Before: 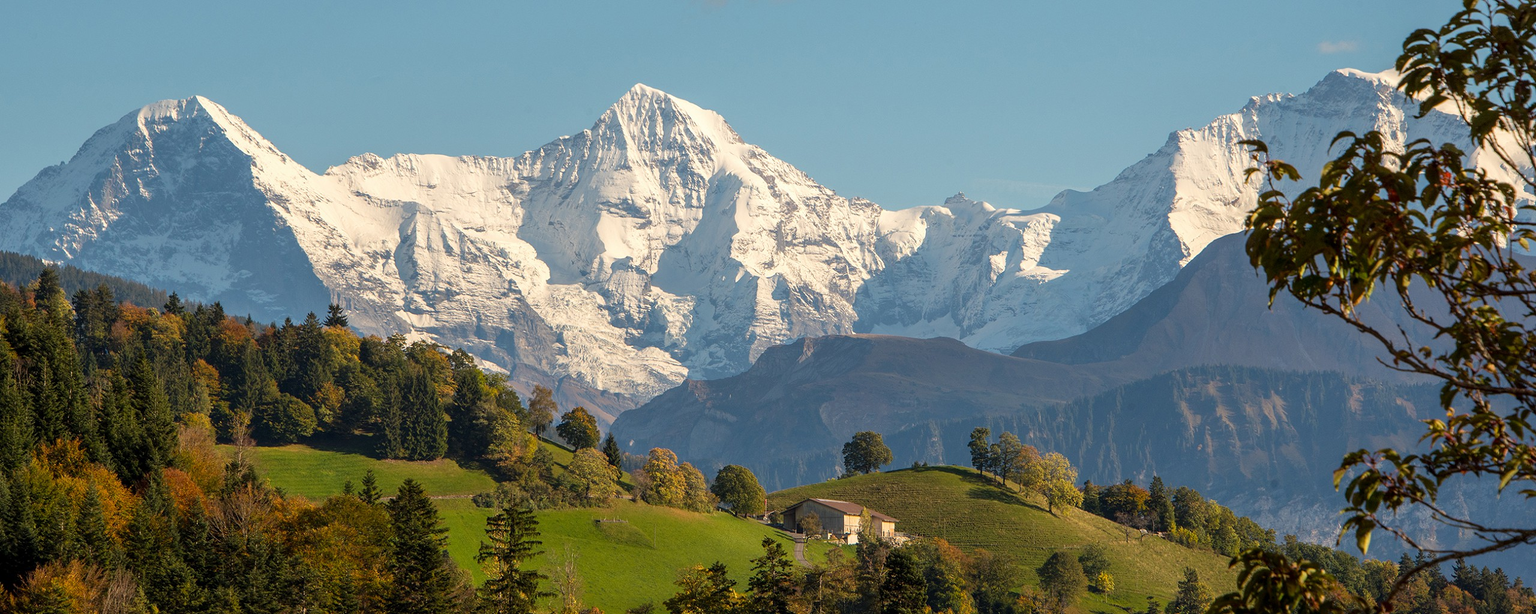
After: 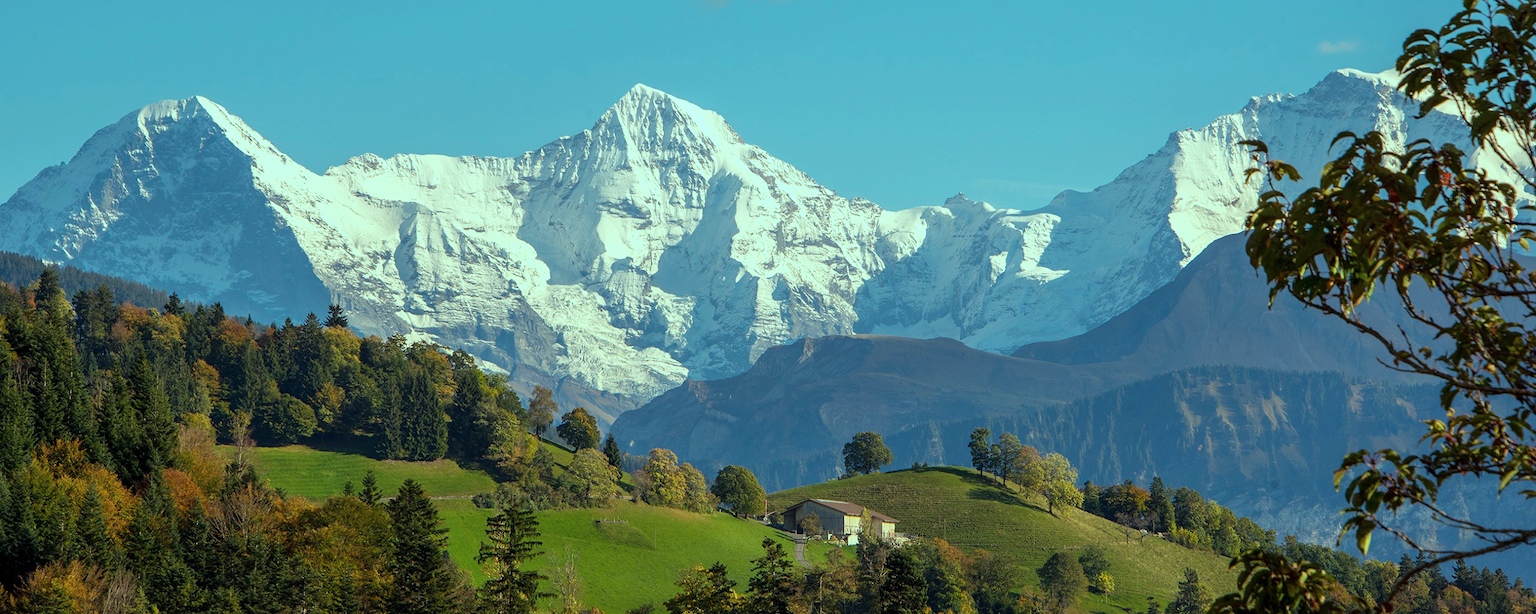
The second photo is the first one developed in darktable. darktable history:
tone equalizer: on, module defaults
color balance rgb: shadows lift › chroma 7.23%, shadows lift › hue 246.48°, highlights gain › chroma 5.38%, highlights gain › hue 196.93°, white fulcrum 1 EV
